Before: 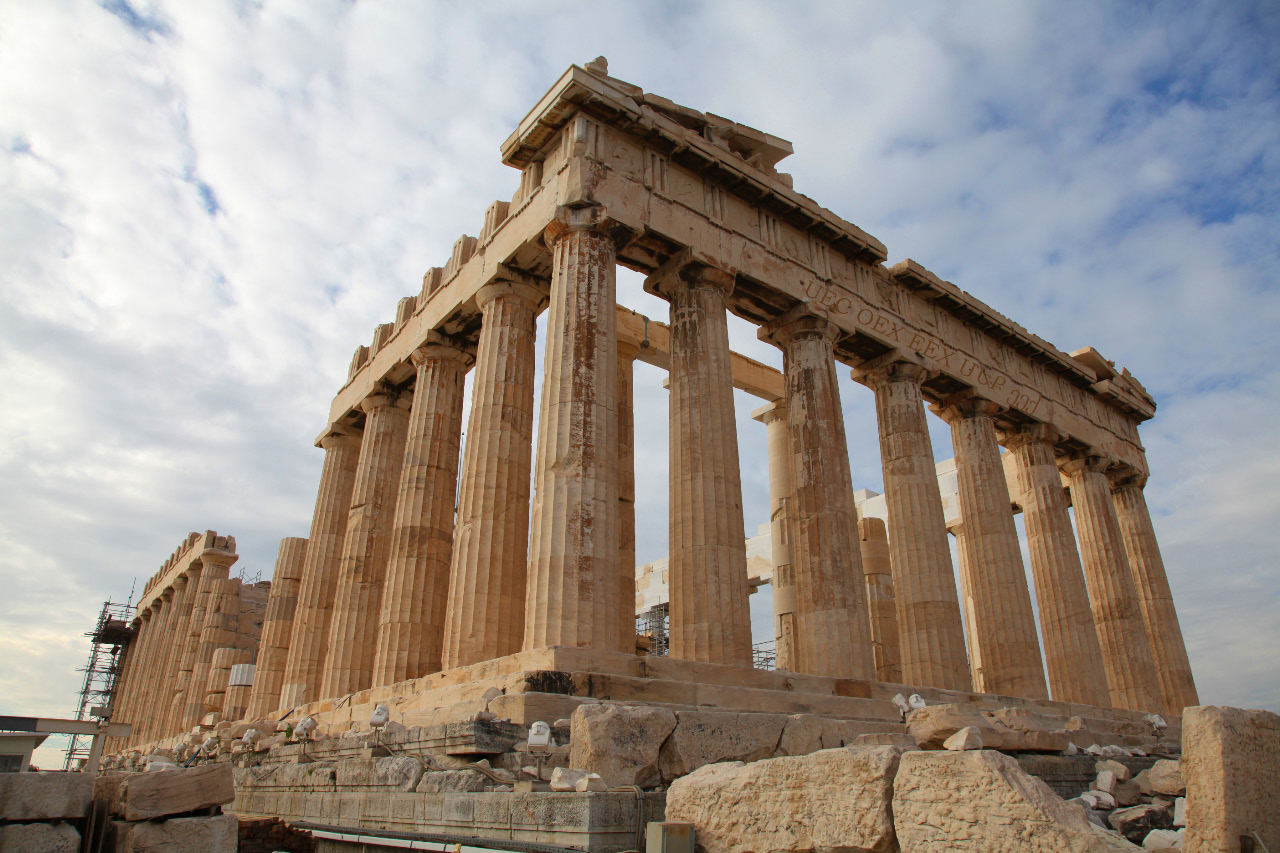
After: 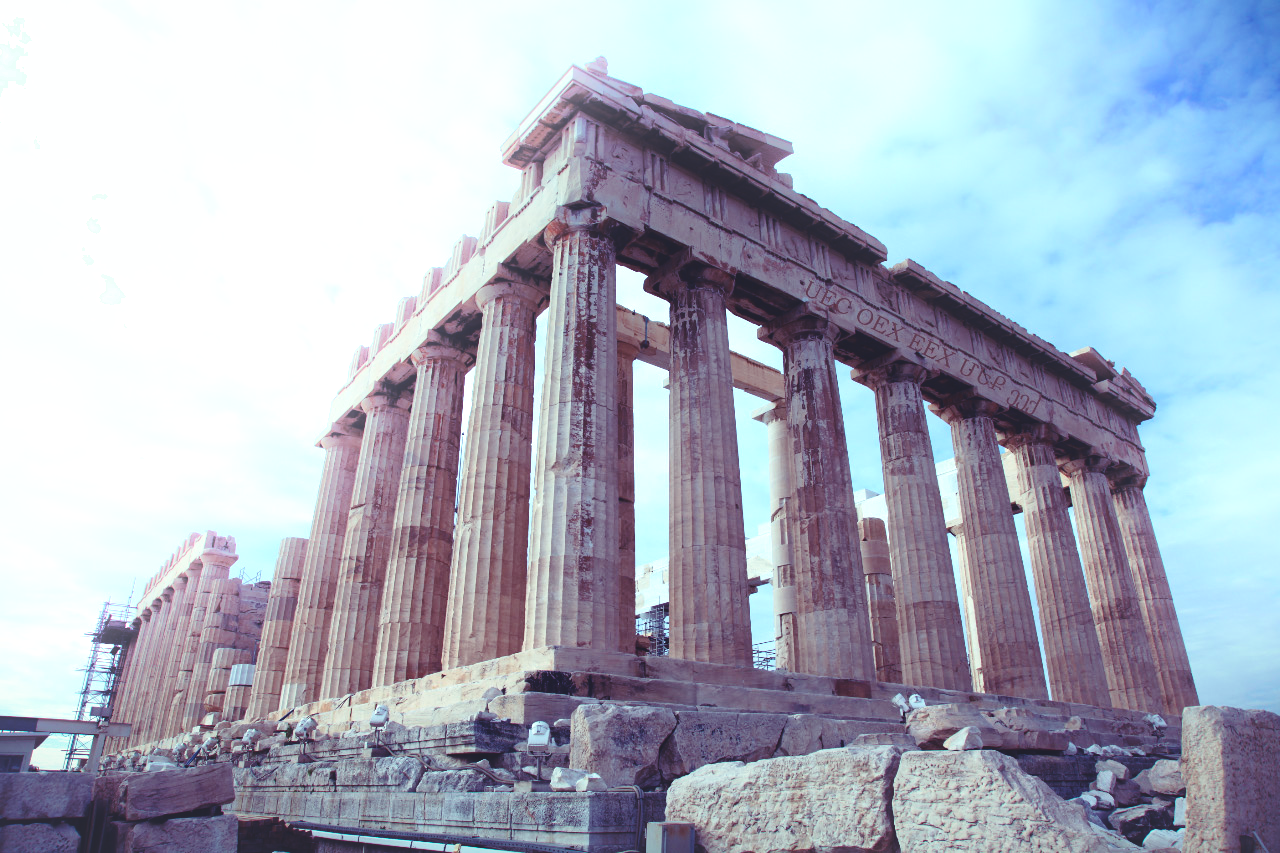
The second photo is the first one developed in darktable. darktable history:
rgb curve: curves: ch0 [(0, 0.186) (0.314, 0.284) (0.576, 0.466) (0.805, 0.691) (0.936, 0.886)]; ch1 [(0, 0.186) (0.314, 0.284) (0.581, 0.534) (0.771, 0.746) (0.936, 0.958)]; ch2 [(0, 0.216) (0.275, 0.39) (1, 1)], mode RGB, independent channels, compensate middle gray true, preserve colors none
shadows and highlights: shadows -21.3, highlights 100, soften with gaussian
local contrast: mode bilateral grid, contrast 100, coarseness 100, detail 165%, midtone range 0.2
base curve: curves: ch0 [(0, 0) (0.028, 0.03) (0.121, 0.232) (0.46, 0.748) (0.859, 0.968) (1, 1)], preserve colors none
